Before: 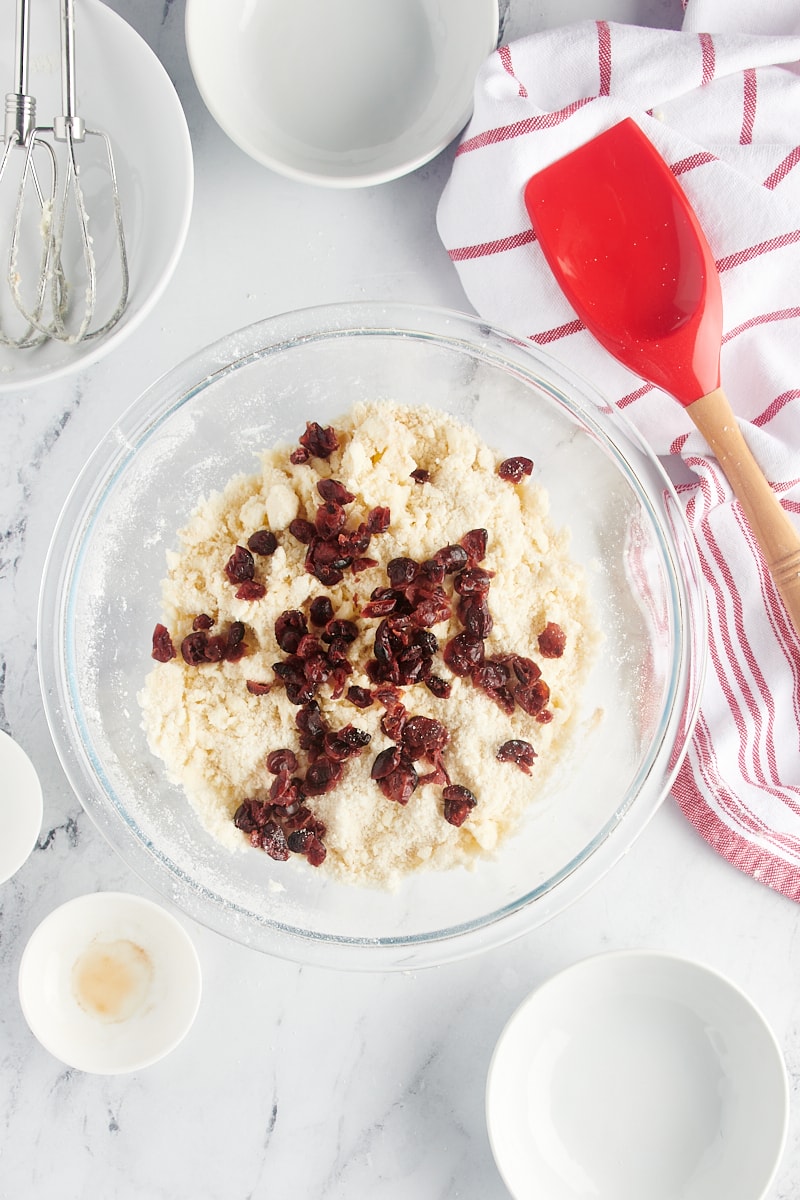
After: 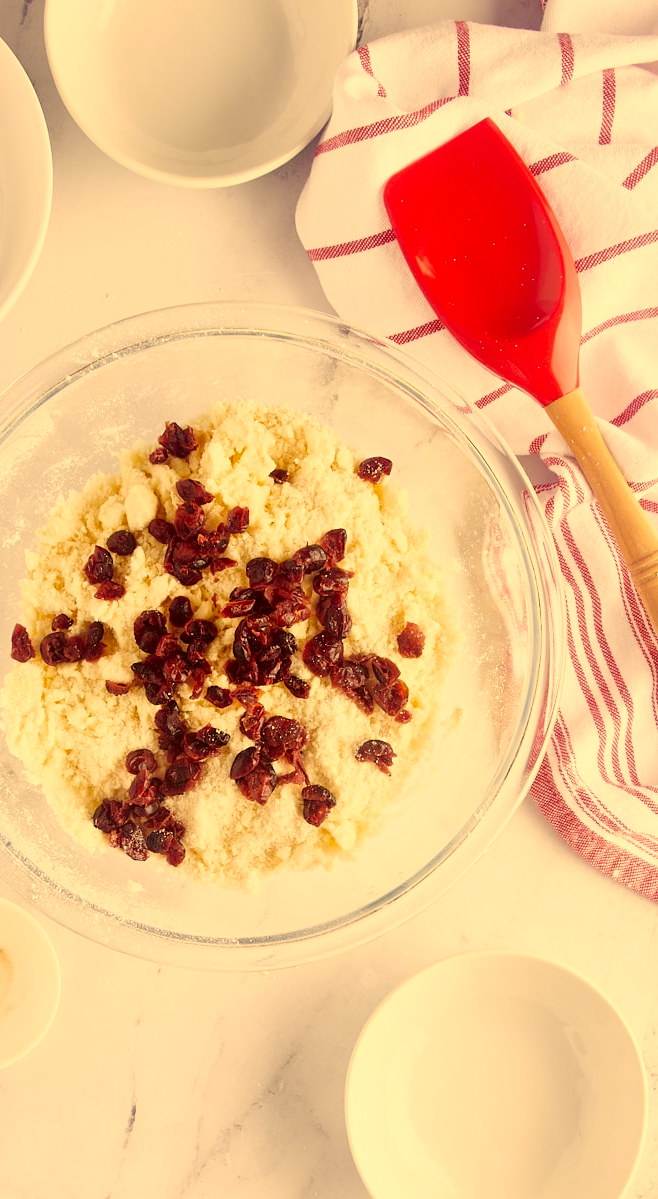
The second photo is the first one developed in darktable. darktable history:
crop: left 17.63%, bottom 0.049%
color correction: highlights a* 10.07, highlights b* 38.85, shadows a* 14.16, shadows b* 3.65
